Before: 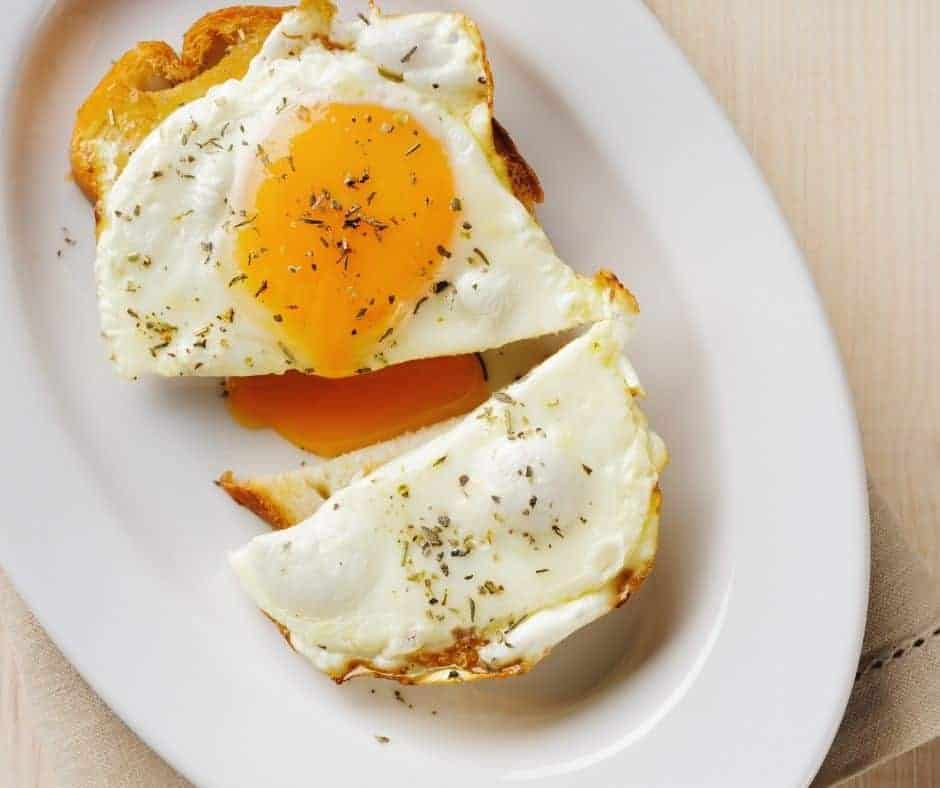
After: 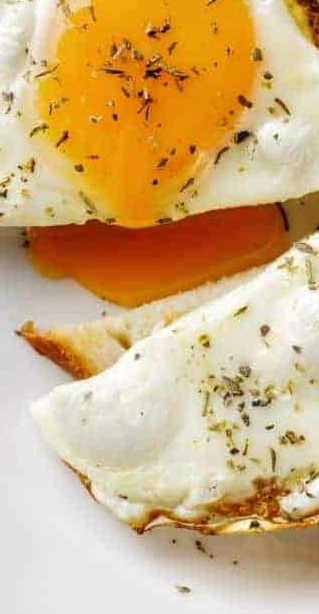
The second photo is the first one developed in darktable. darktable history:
crop and rotate: left 21.287%, top 19.065%, right 44.693%, bottom 2.964%
local contrast: on, module defaults
